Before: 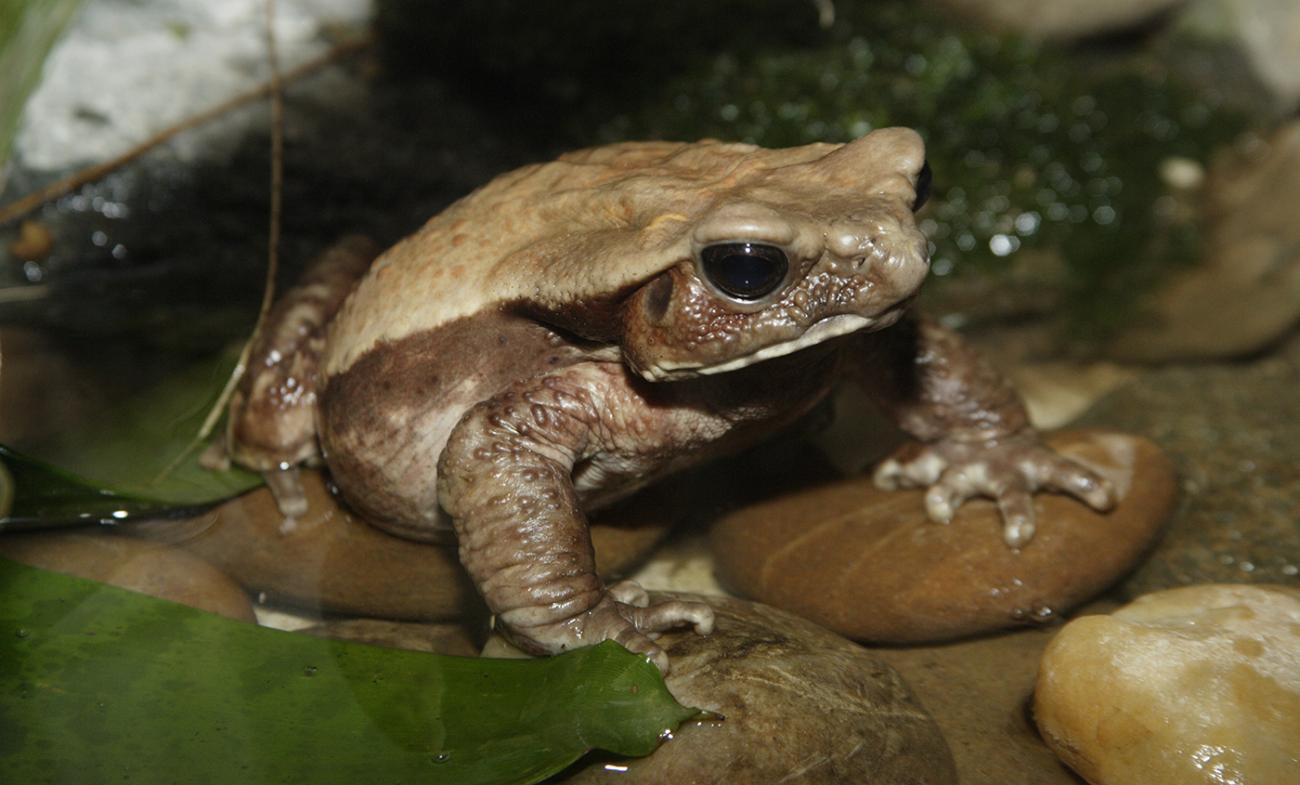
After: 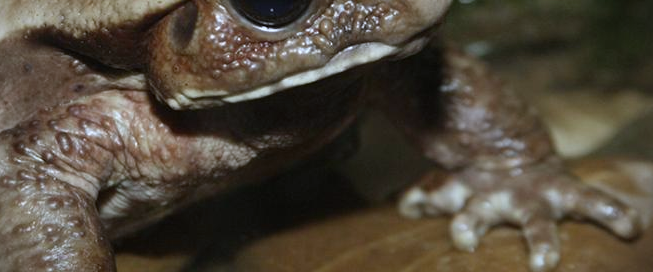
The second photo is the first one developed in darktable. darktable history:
crop: left 36.607%, top 34.735%, right 13.146%, bottom 30.611%
vignetting: unbound false
white balance: red 0.926, green 1.003, blue 1.133
